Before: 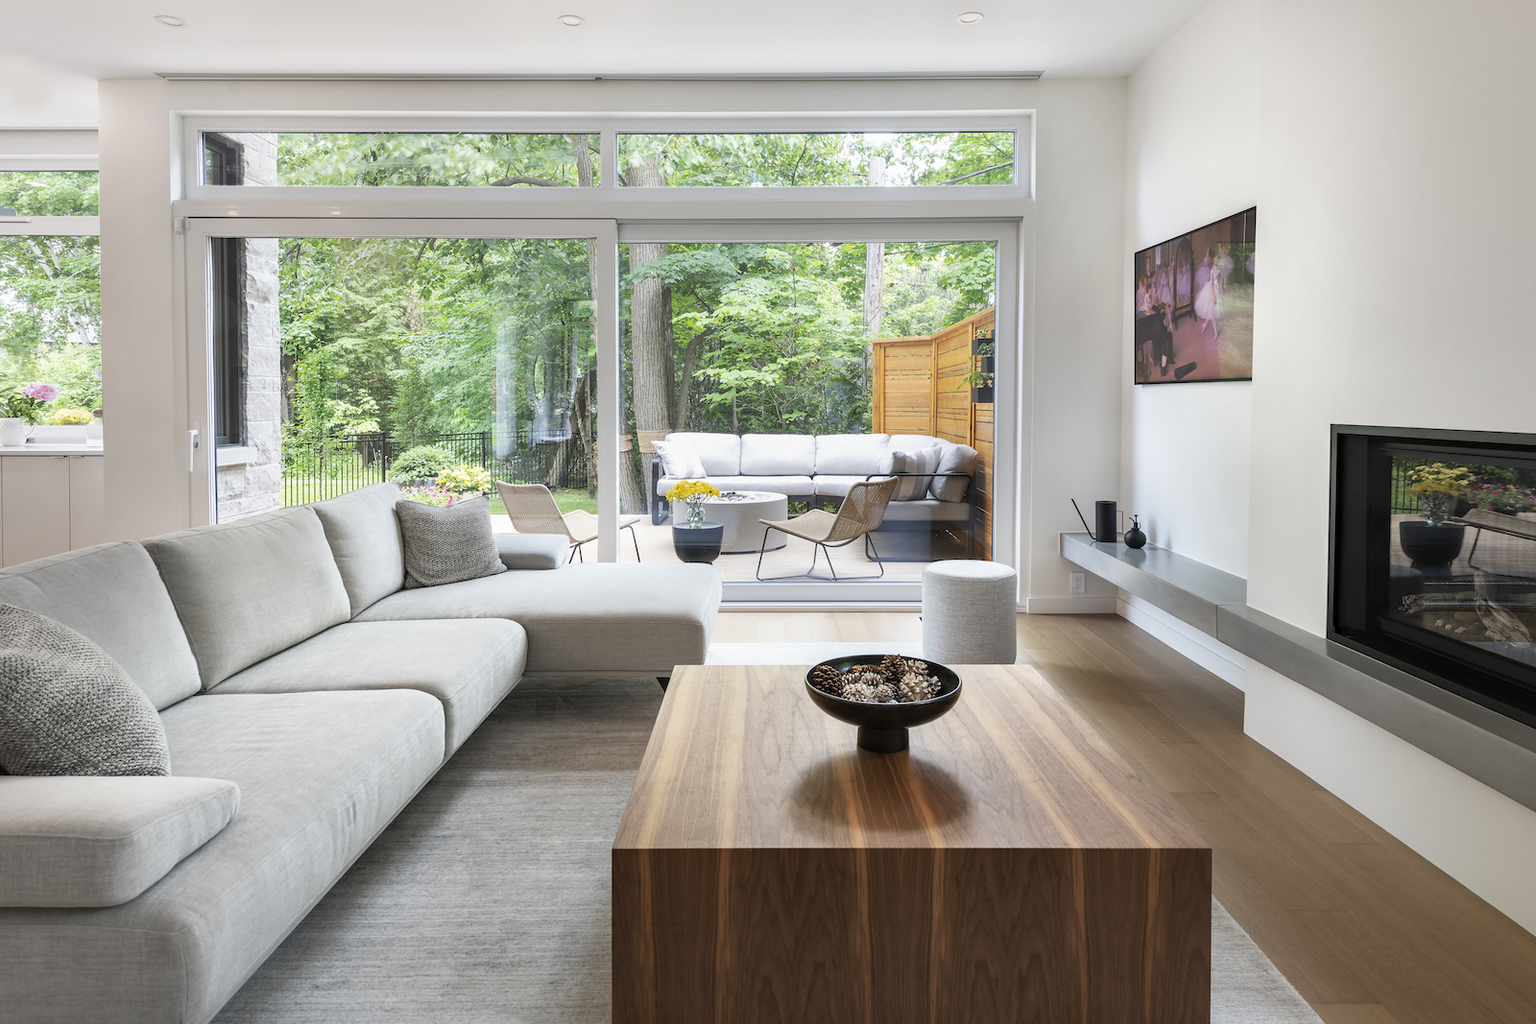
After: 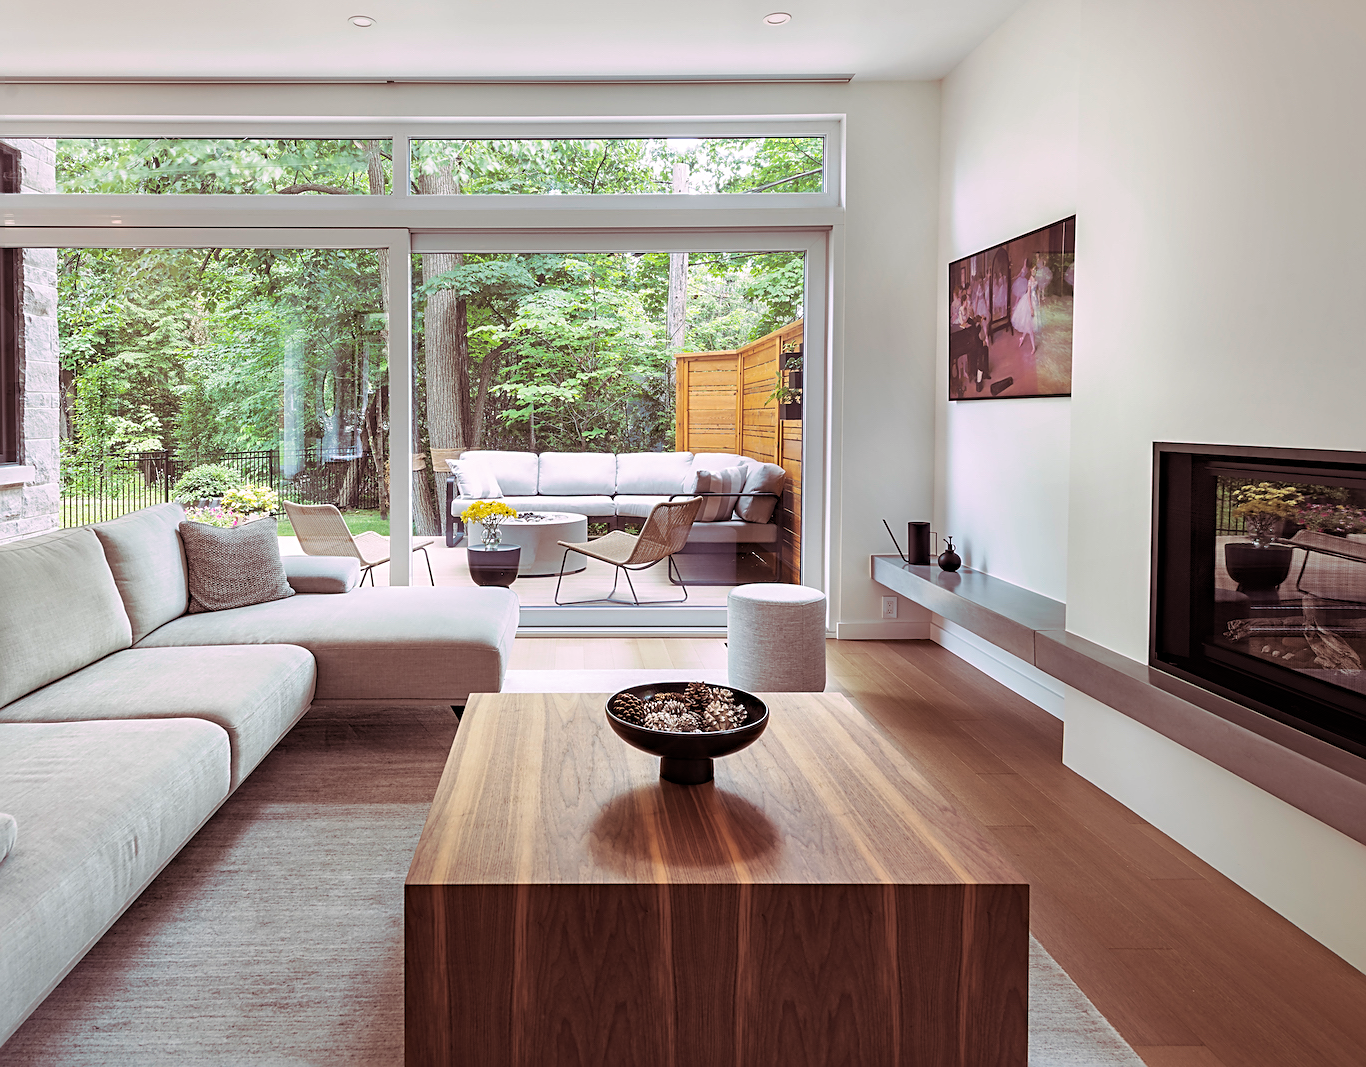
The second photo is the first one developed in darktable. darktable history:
split-toning: highlights › hue 298.8°, highlights › saturation 0.73, compress 41.76%
haze removal: compatibility mode true, adaptive false
sharpen: on, module defaults
crop and rotate: left 14.584%
